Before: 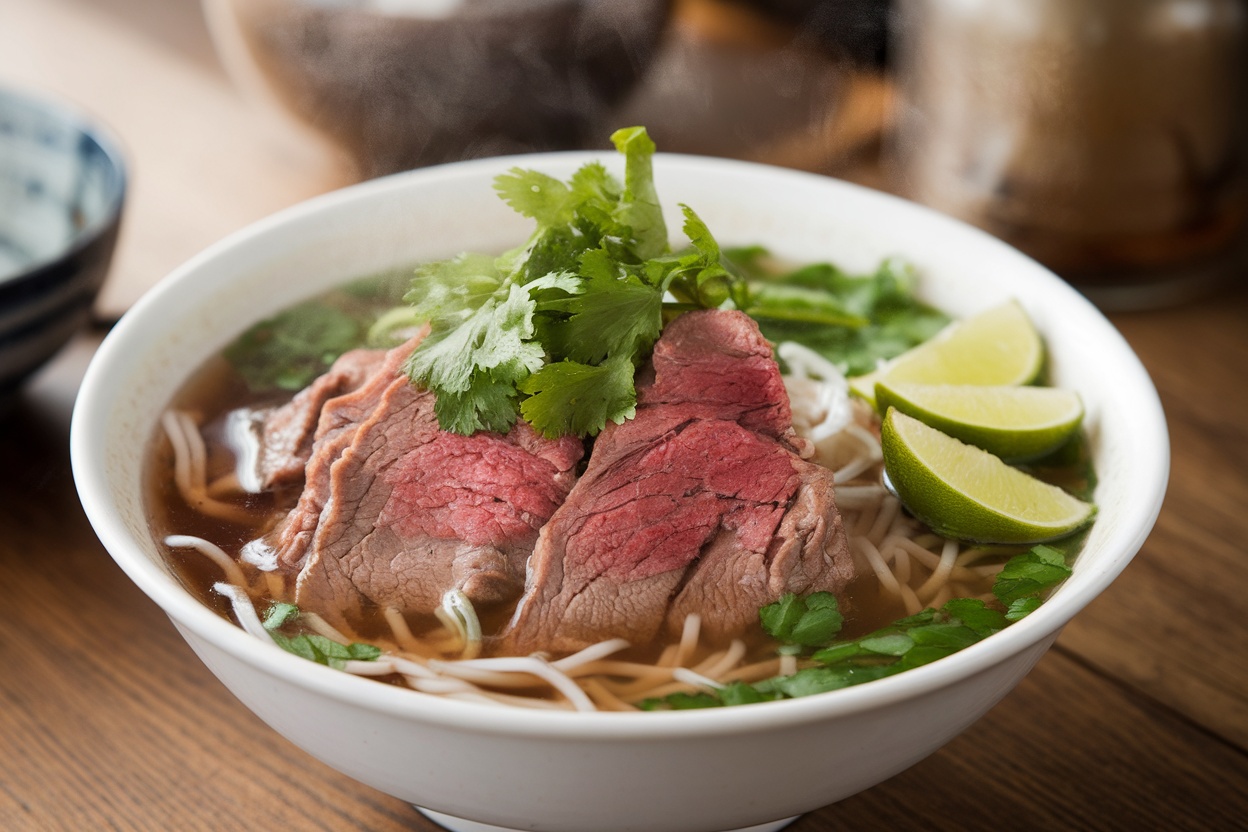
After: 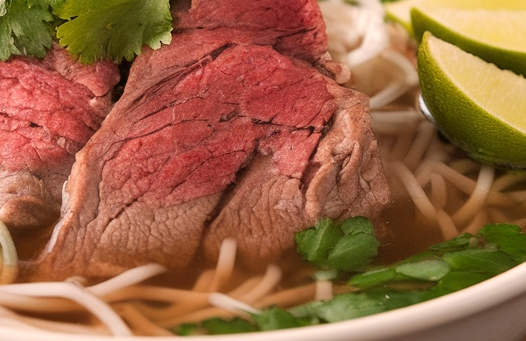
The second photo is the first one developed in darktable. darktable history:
crop: left 37.221%, top 45.169%, right 20.63%, bottom 13.777%
white balance: red 1.127, blue 0.943
